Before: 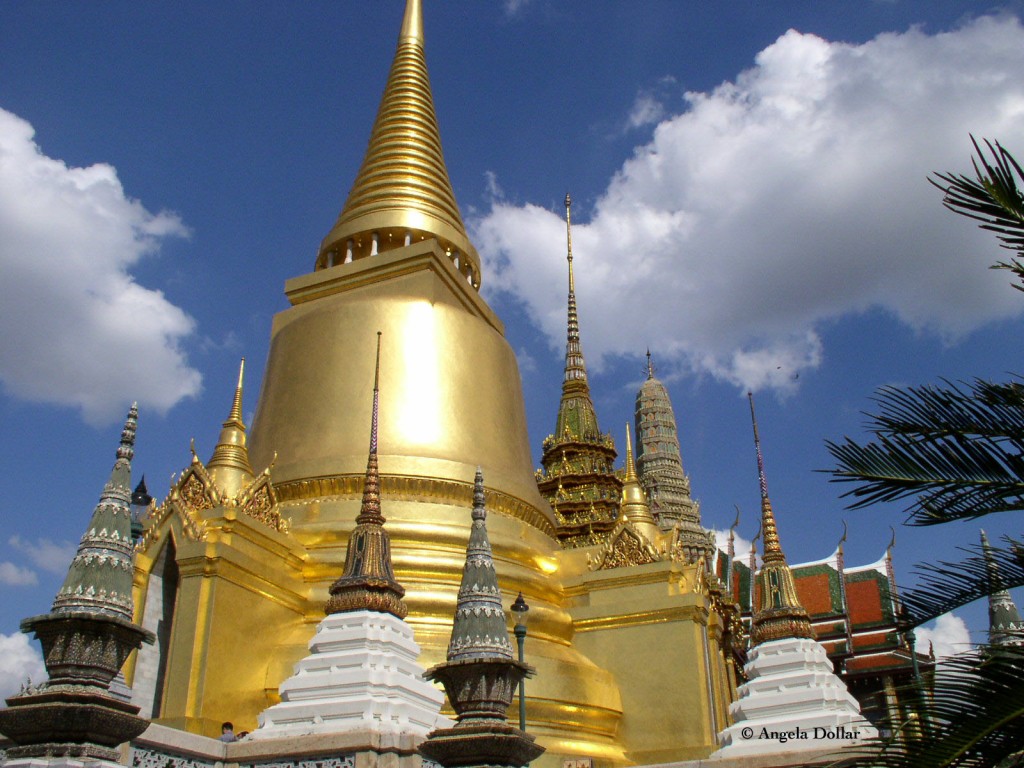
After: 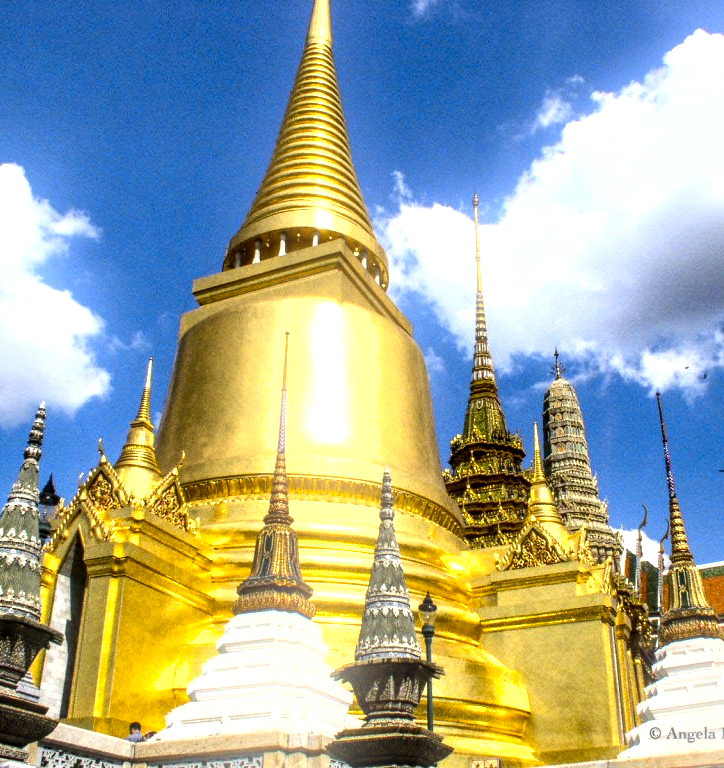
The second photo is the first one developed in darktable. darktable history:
local contrast: highlights 20%, shadows 70%, detail 170%
exposure: exposure 0.574 EV, compensate highlight preservation false
color contrast: green-magenta contrast 0.85, blue-yellow contrast 1.25, unbound 0
crop and rotate: left 9.061%, right 20.142%
shadows and highlights: low approximation 0.01, soften with gaussian
tone equalizer: -8 EV -0.75 EV, -7 EV -0.7 EV, -6 EV -0.6 EV, -5 EV -0.4 EV, -3 EV 0.4 EV, -2 EV 0.6 EV, -1 EV 0.7 EV, +0 EV 0.75 EV, edges refinement/feathering 500, mask exposure compensation -1.57 EV, preserve details no
bloom: size 9%, threshold 100%, strength 7%
